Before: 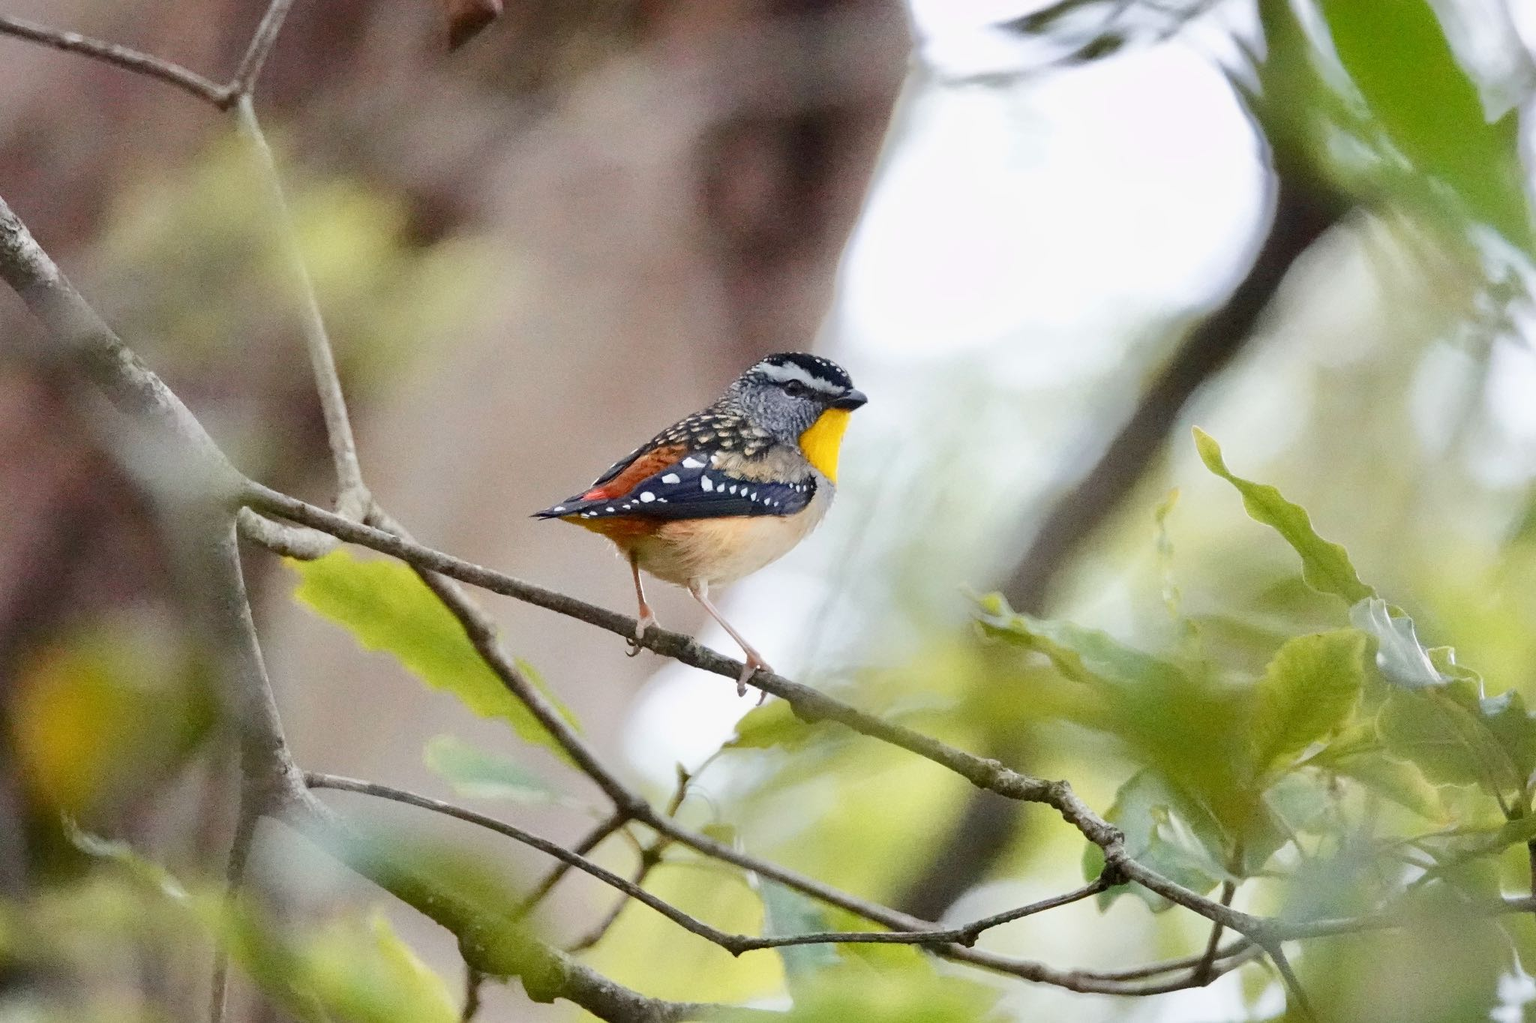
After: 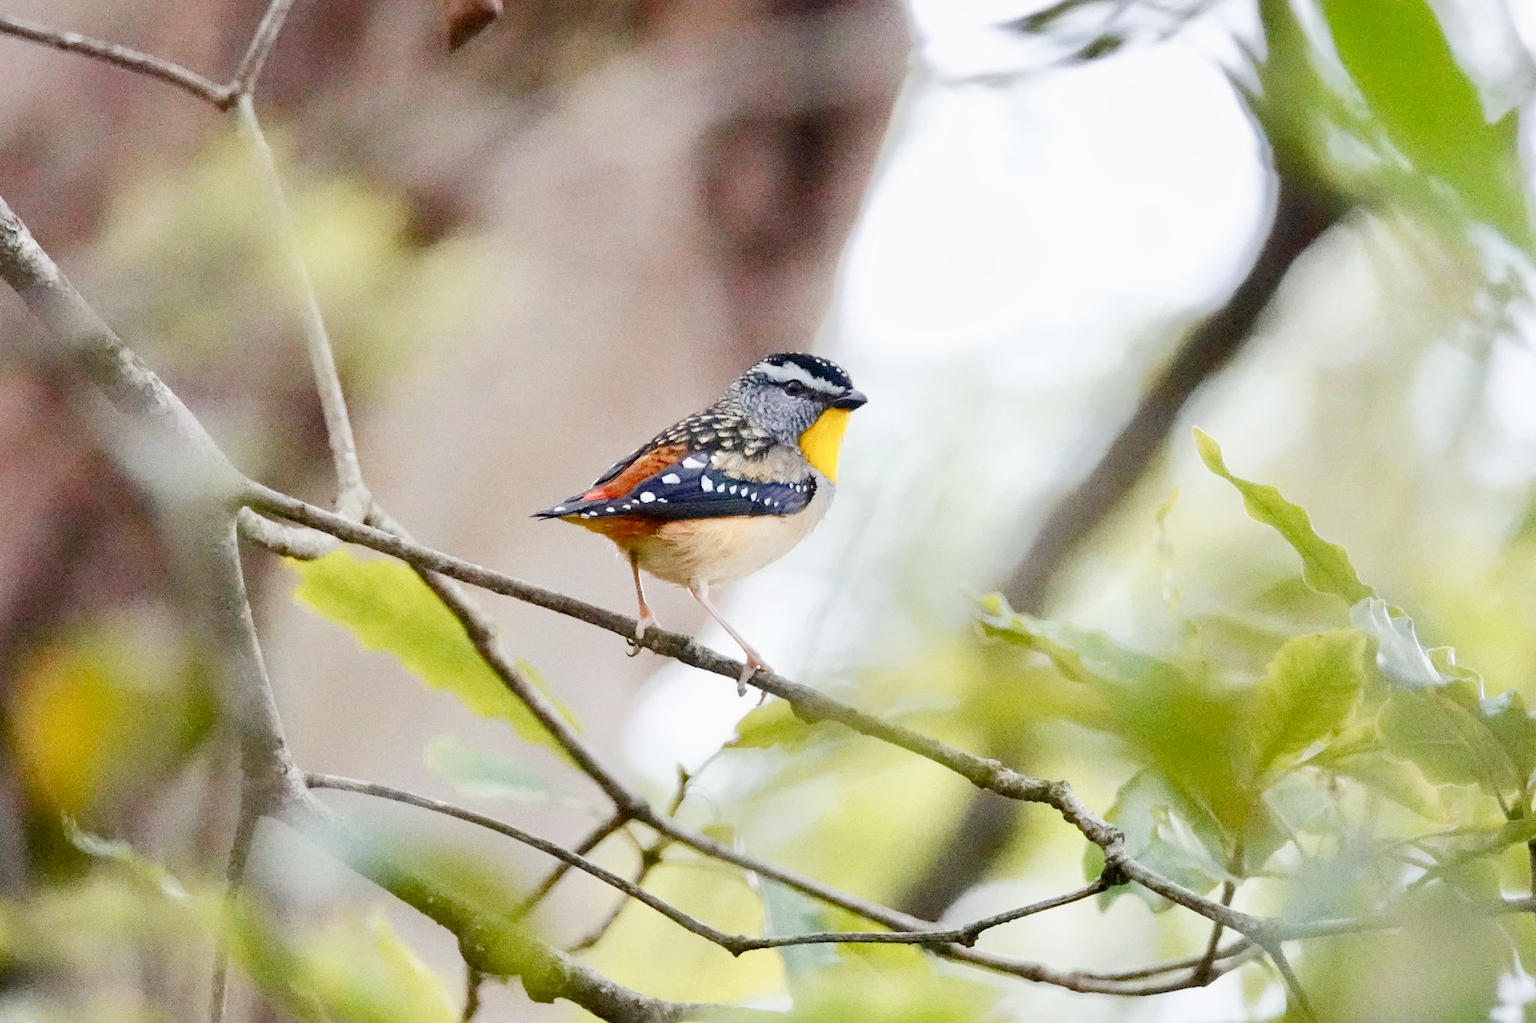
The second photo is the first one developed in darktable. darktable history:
tone curve: curves: ch0 [(0, 0) (0.07, 0.057) (0.15, 0.177) (0.352, 0.445) (0.59, 0.703) (0.857, 0.908) (1, 1)], preserve colors none
